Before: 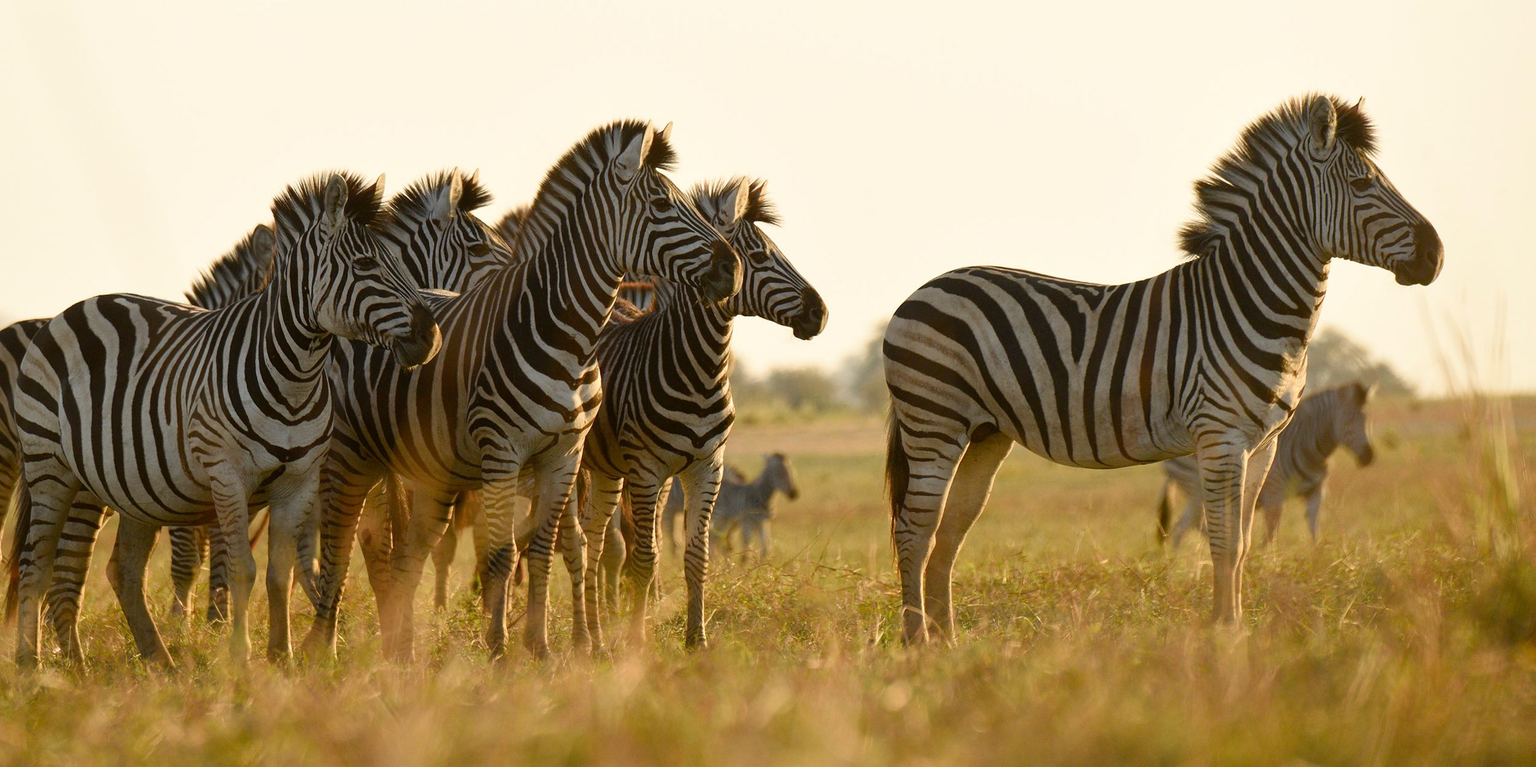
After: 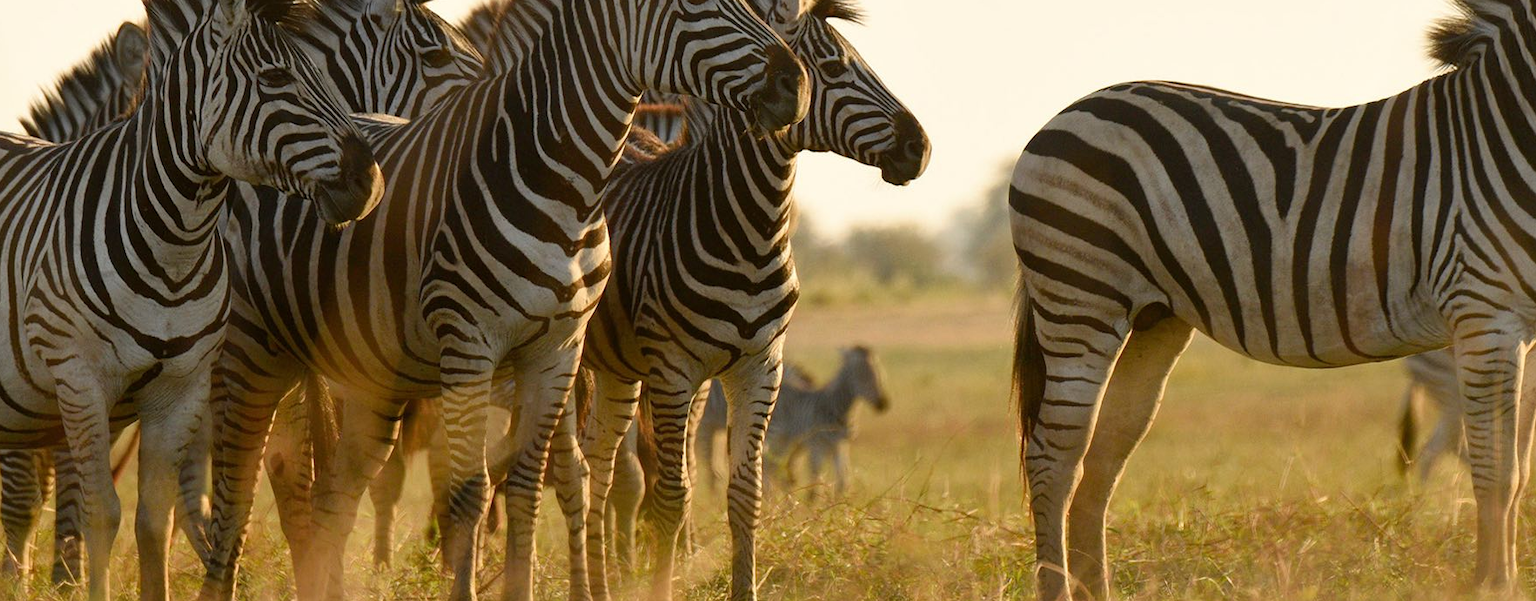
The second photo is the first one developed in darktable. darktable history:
crop: left 11.125%, top 27.321%, right 18.256%, bottom 17.283%
